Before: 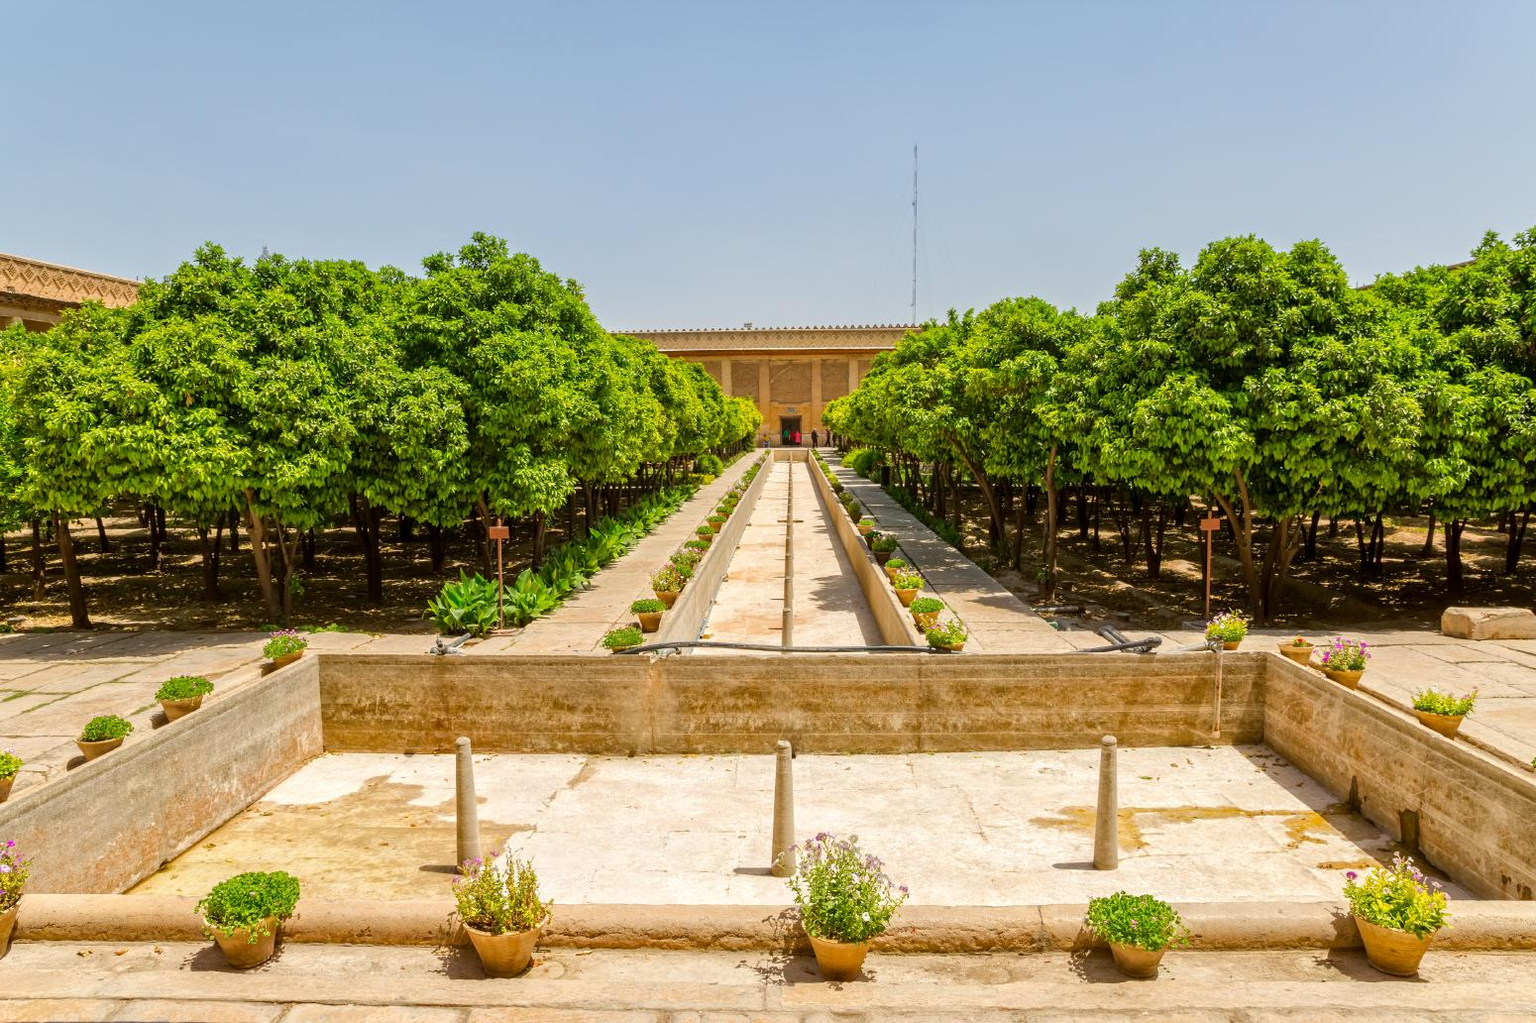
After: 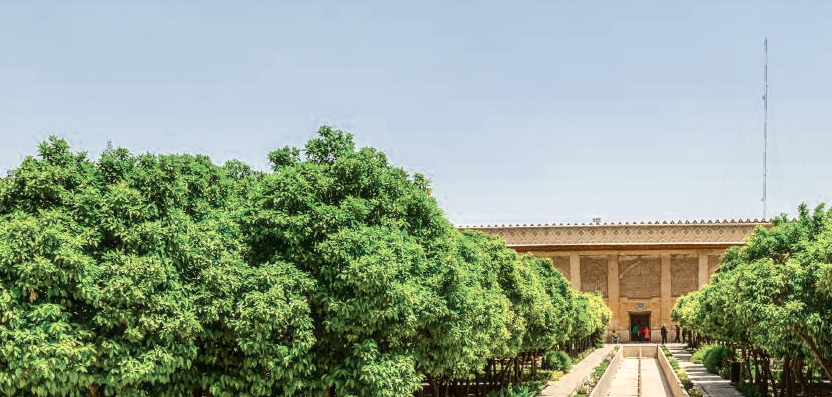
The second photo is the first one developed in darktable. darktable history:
crop: left 10.211%, top 10.528%, right 36.047%, bottom 50.958%
tone curve: curves: ch0 [(0, 0) (0.003, 0.003) (0.011, 0.009) (0.025, 0.022) (0.044, 0.037) (0.069, 0.051) (0.1, 0.079) (0.136, 0.114) (0.177, 0.152) (0.224, 0.212) (0.277, 0.281) (0.335, 0.358) (0.399, 0.459) (0.468, 0.573) (0.543, 0.684) (0.623, 0.779) (0.709, 0.866) (0.801, 0.949) (0.898, 0.98) (1, 1)], color space Lab, independent channels, preserve colors none
color zones: curves: ch0 [(0, 0.5) (0.125, 0.4) (0.25, 0.5) (0.375, 0.4) (0.5, 0.4) (0.625, 0.35) (0.75, 0.35) (0.875, 0.5)]; ch1 [(0, 0.35) (0.125, 0.45) (0.25, 0.35) (0.375, 0.35) (0.5, 0.35) (0.625, 0.35) (0.75, 0.45) (0.875, 0.35)]; ch2 [(0, 0.6) (0.125, 0.5) (0.25, 0.5) (0.375, 0.6) (0.5, 0.6) (0.625, 0.5) (0.75, 0.5) (0.875, 0.5)]
base curve: curves: ch0 [(0, 0) (0.303, 0.277) (1, 1)]
exposure: compensate highlight preservation false
contrast equalizer: y [[0.5, 0.5, 0.544, 0.569, 0.5, 0.5], [0.5 ×6], [0.5 ×6], [0 ×6], [0 ×6]], mix -0.981
local contrast: on, module defaults
